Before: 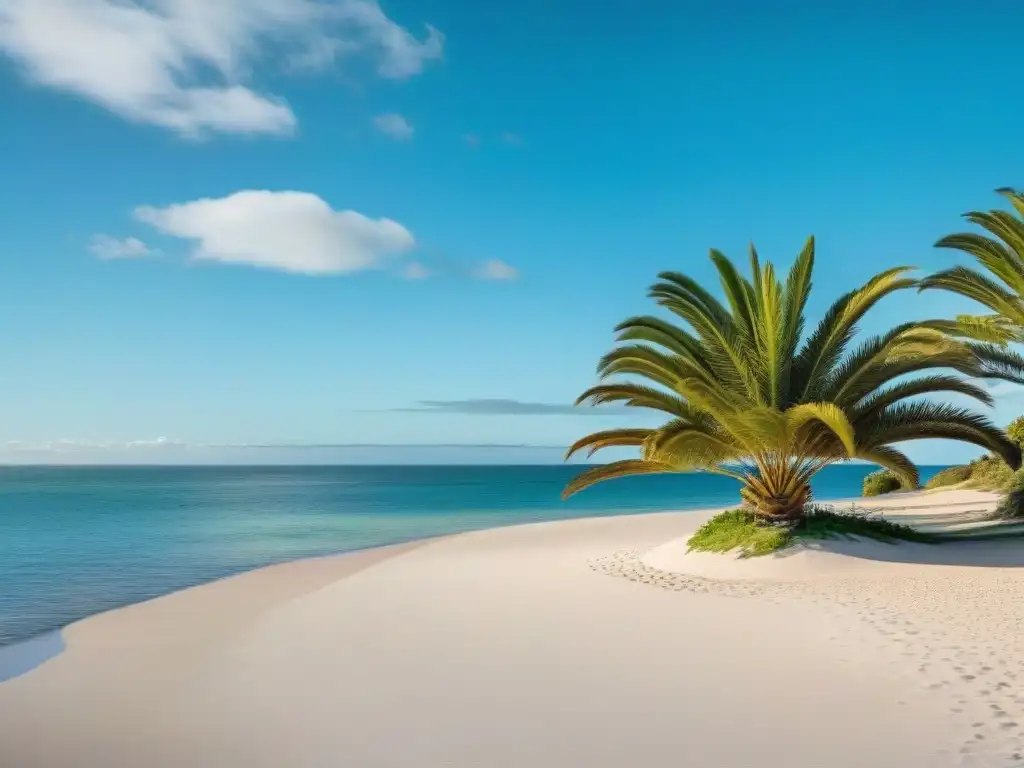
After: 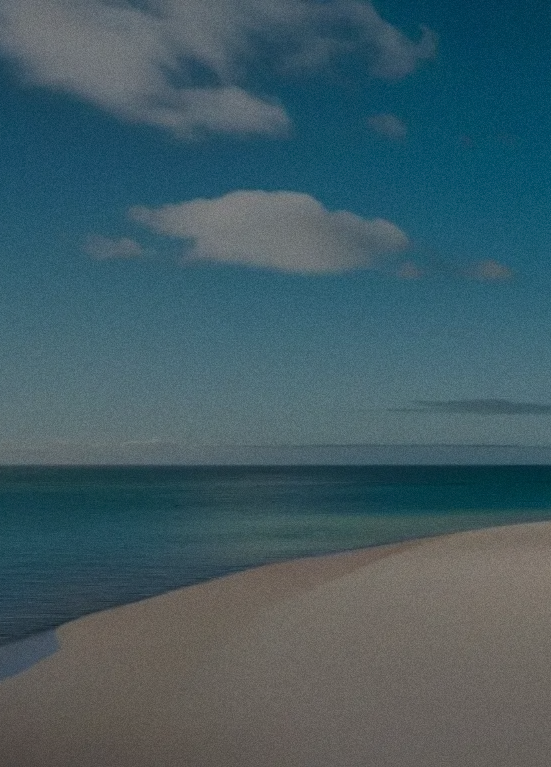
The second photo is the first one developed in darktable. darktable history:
local contrast: detail 110%
grain: coarseness 0.09 ISO
crop: left 0.587%, right 45.588%, bottom 0.086%
exposure: exposure -2.002 EV, compensate highlight preservation false
